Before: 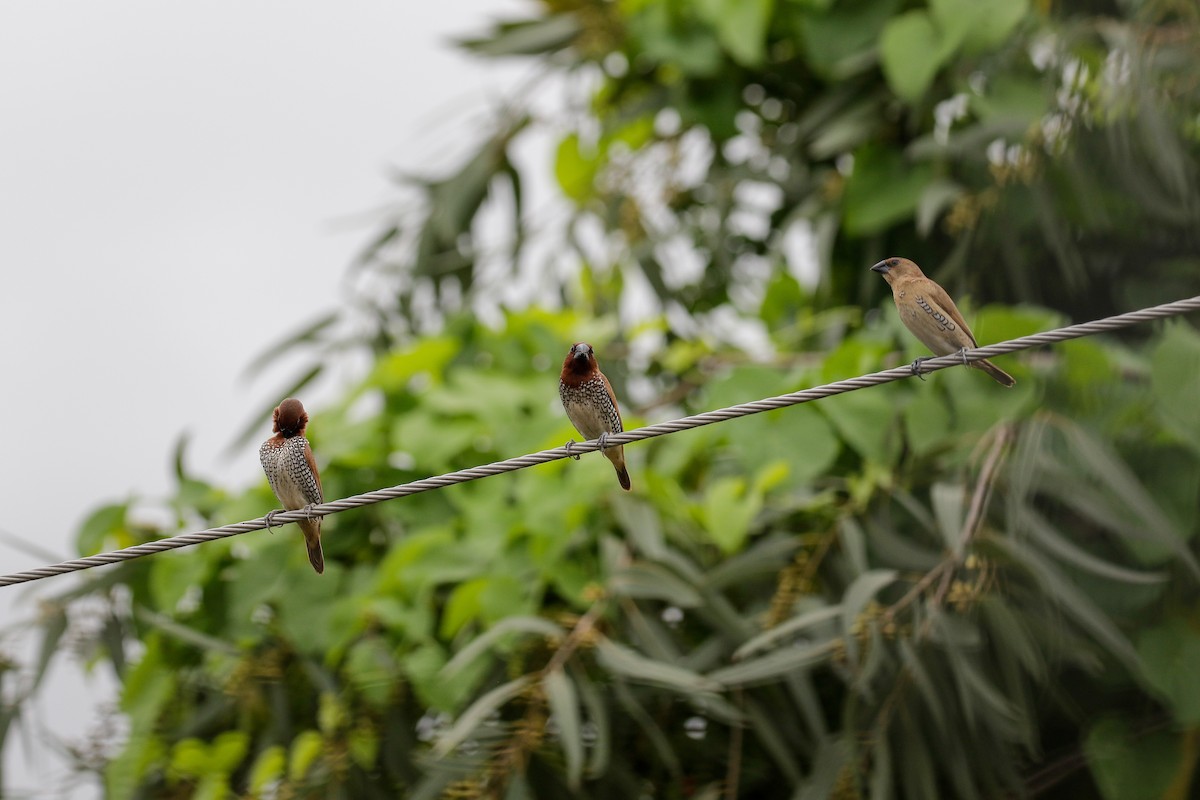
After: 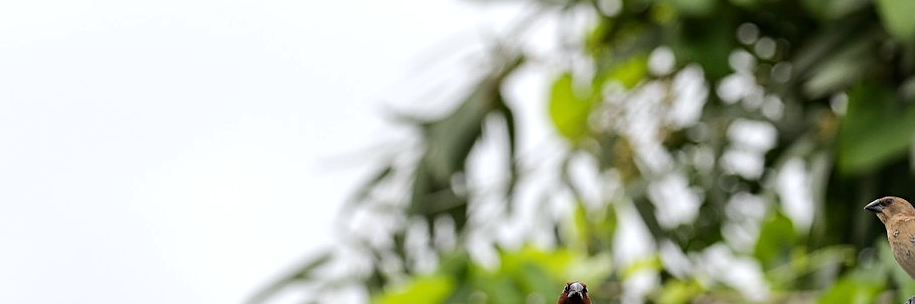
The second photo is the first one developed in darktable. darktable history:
white balance: red 0.988, blue 1.017
tone equalizer: -8 EV -0.417 EV, -7 EV -0.389 EV, -6 EV -0.333 EV, -5 EV -0.222 EV, -3 EV 0.222 EV, -2 EV 0.333 EV, -1 EV 0.389 EV, +0 EV 0.417 EV, edges refinement/feathering 500, mask exposure compensation -1.57 EV, preserve details no
sharpen: on, module defaults
crop: left 0.579%, top 7.627%, right 23.167%, bottom 54.275%
